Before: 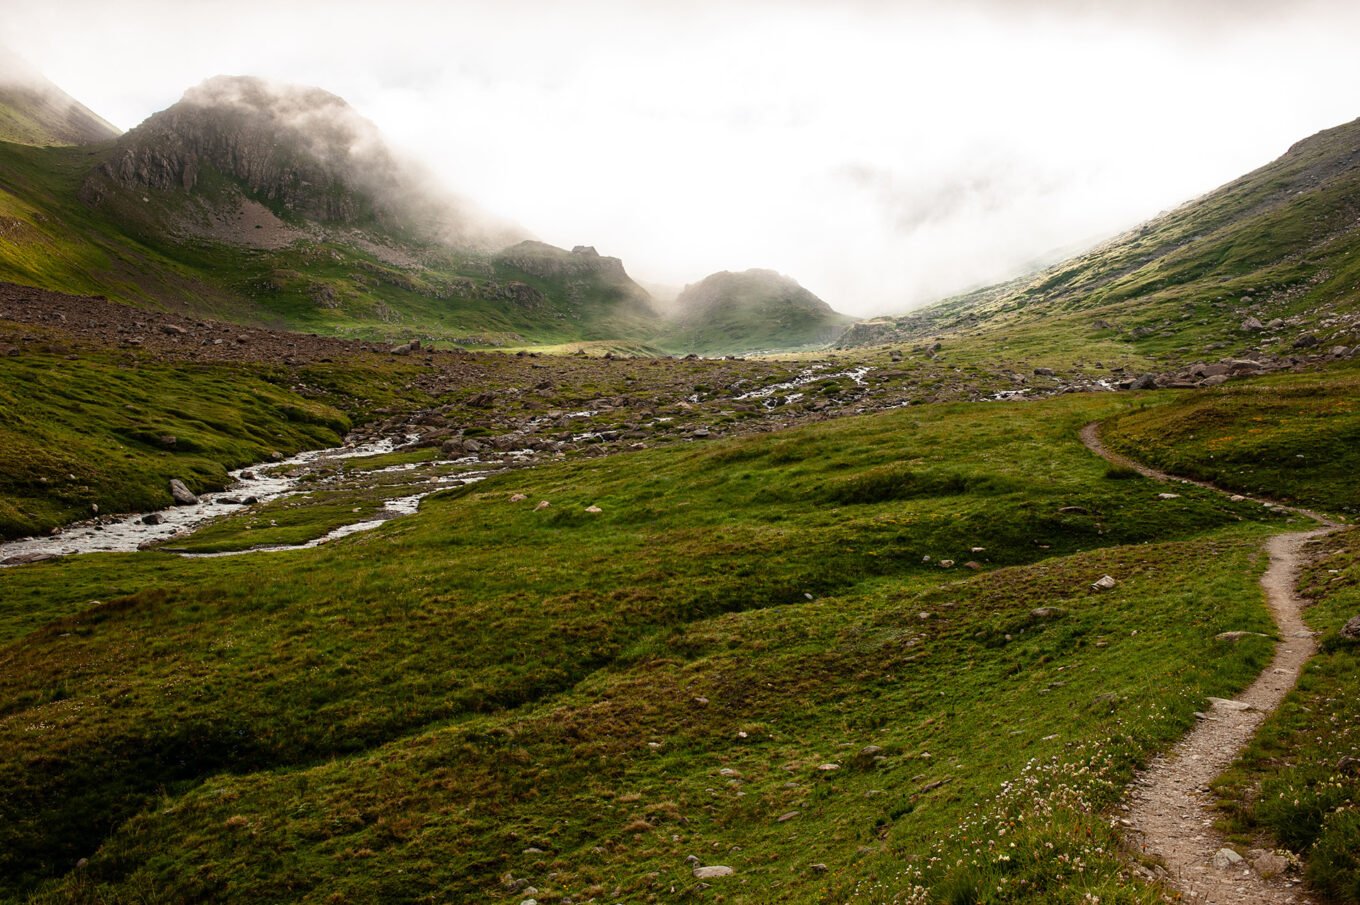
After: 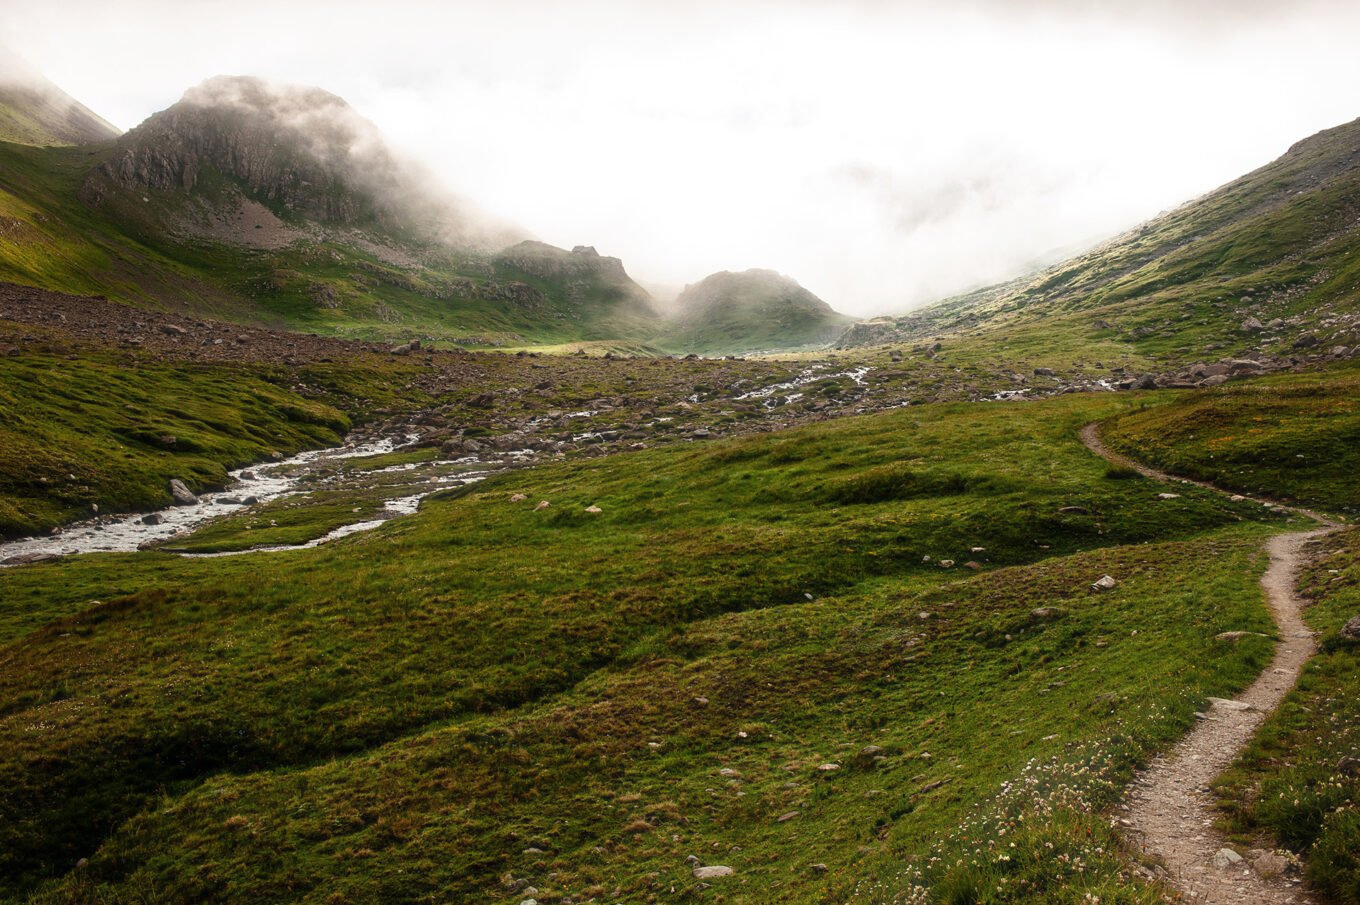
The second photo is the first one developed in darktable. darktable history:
haze removal: strength -0.09, adaptive false
tone equalizer: on, module defaults
